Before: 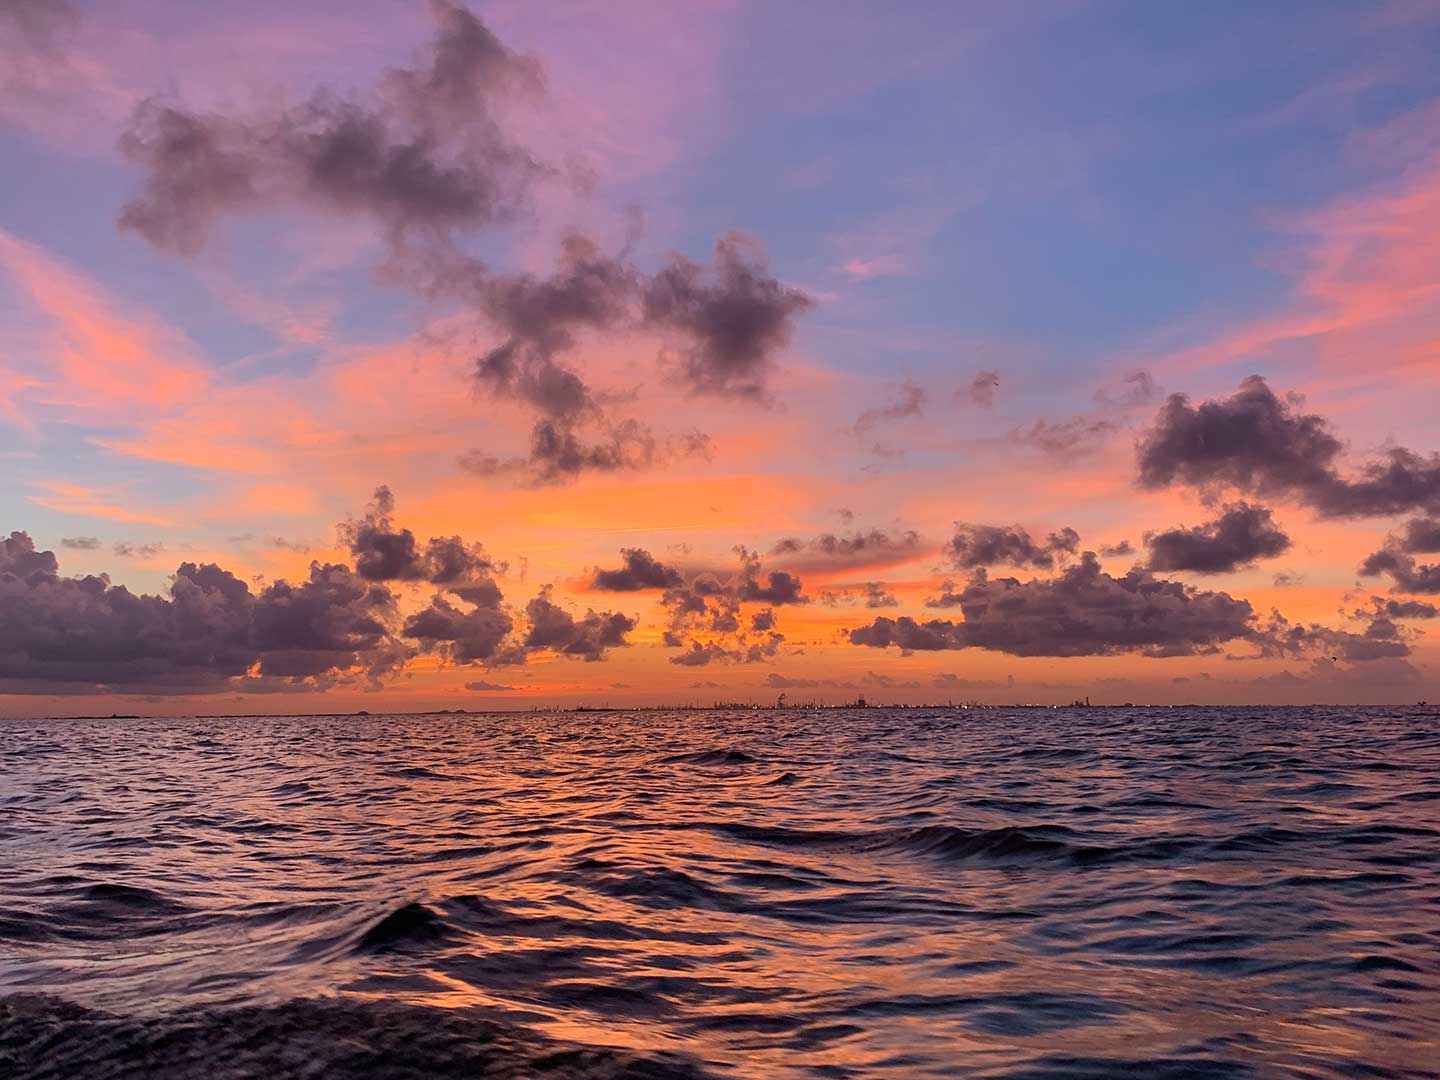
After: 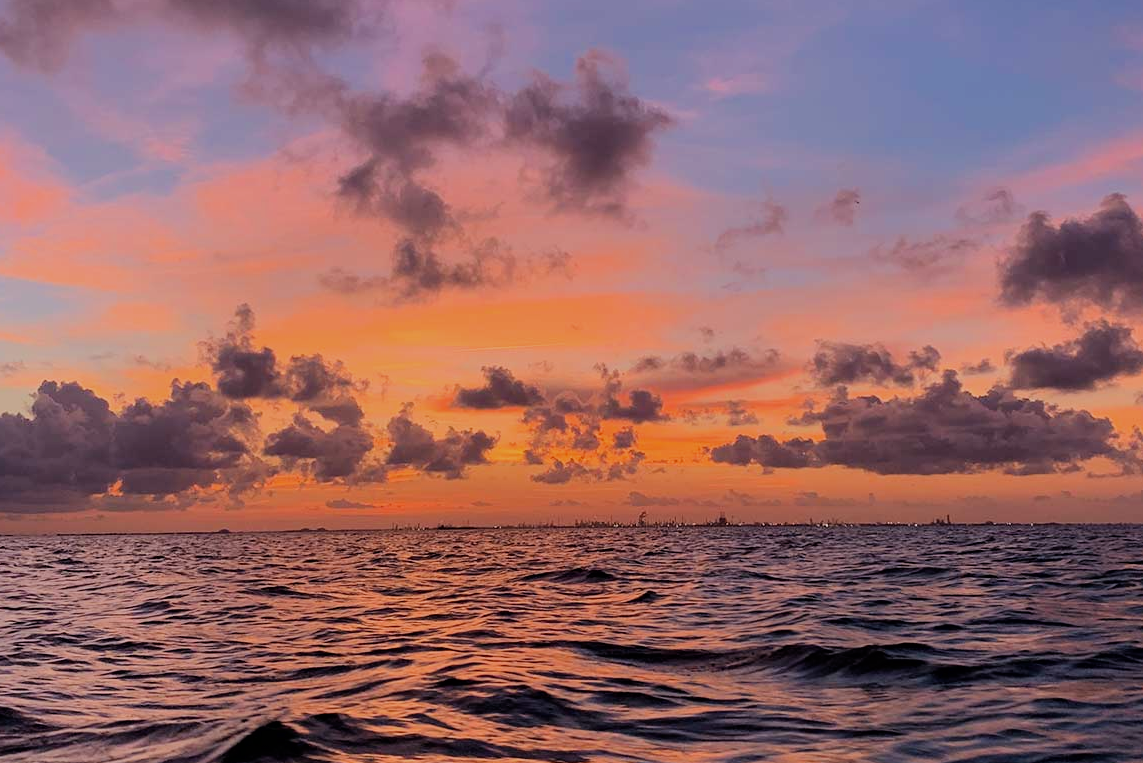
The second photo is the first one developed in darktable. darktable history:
crop: left 9.712%, top 16.928%, right 10.845%, bottom 12.332%
filmic rgb: black relative exposure -8.42 EV, white relative exposure 4.68 EV, hardness 3.82, color science v6 (2022)
